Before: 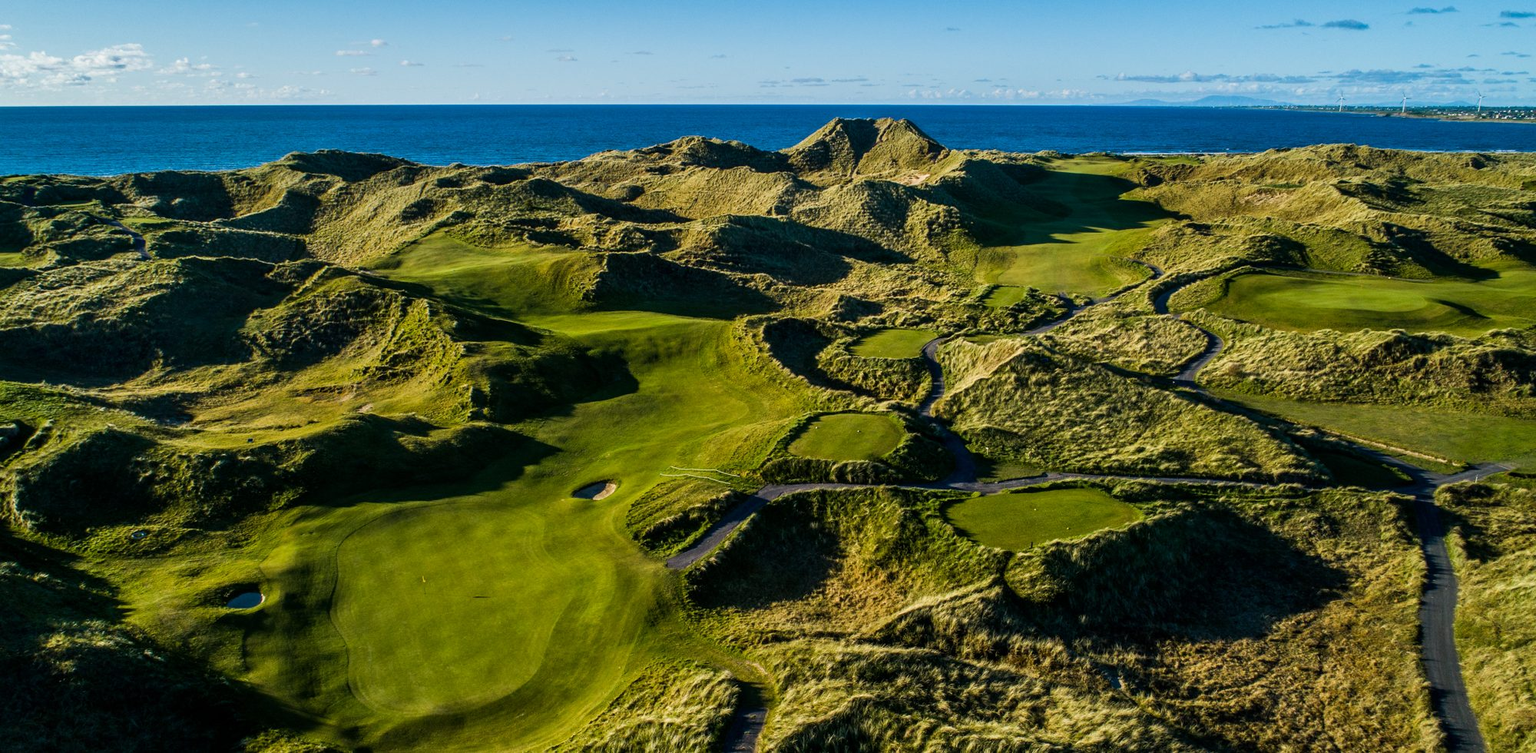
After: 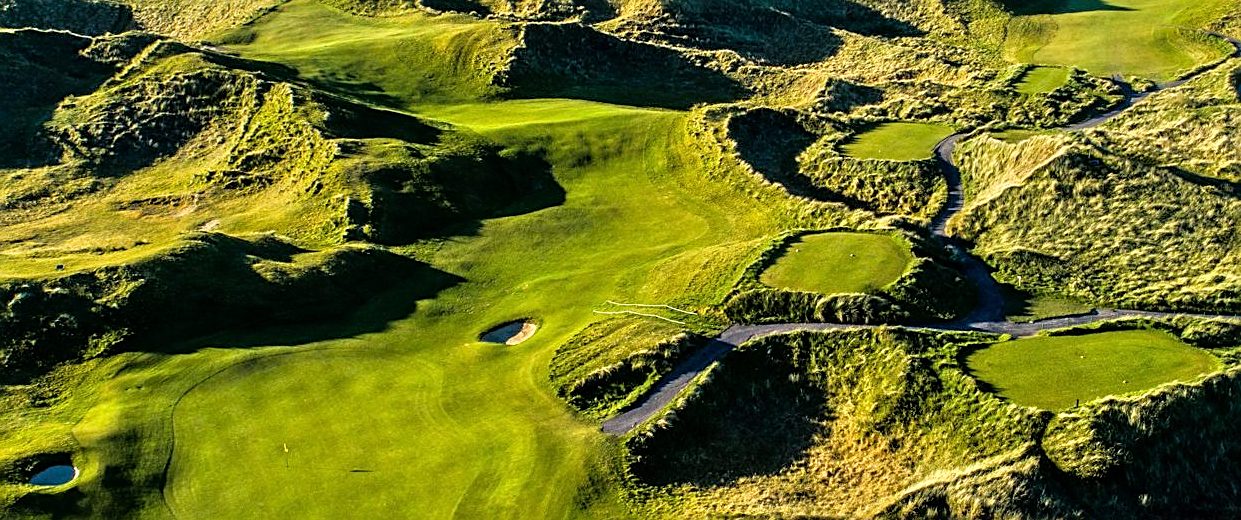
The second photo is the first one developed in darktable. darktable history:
crop: left 13.312%, top 31.28%, right 24.627%, bottom 15.582%
tone equalizer: -7 EV 0.15 EV, -6 EV 0.6 EV, -5 EV 1.15 EV, -4 EV 1.33 EV, -3 EV 1.15 EV, -2 EV 0.6 EV, -1 EV 0.15 EV, mask exposure compensation -0.5 EV
sharpen: on, module defaults
